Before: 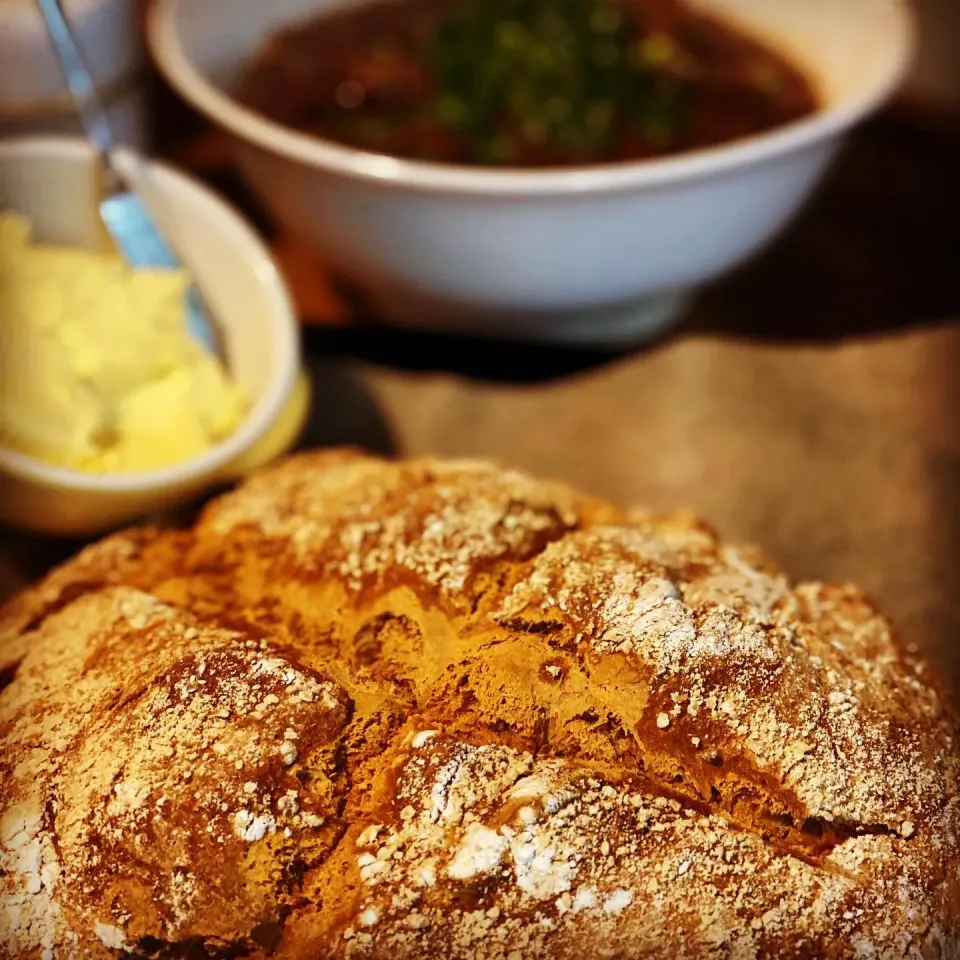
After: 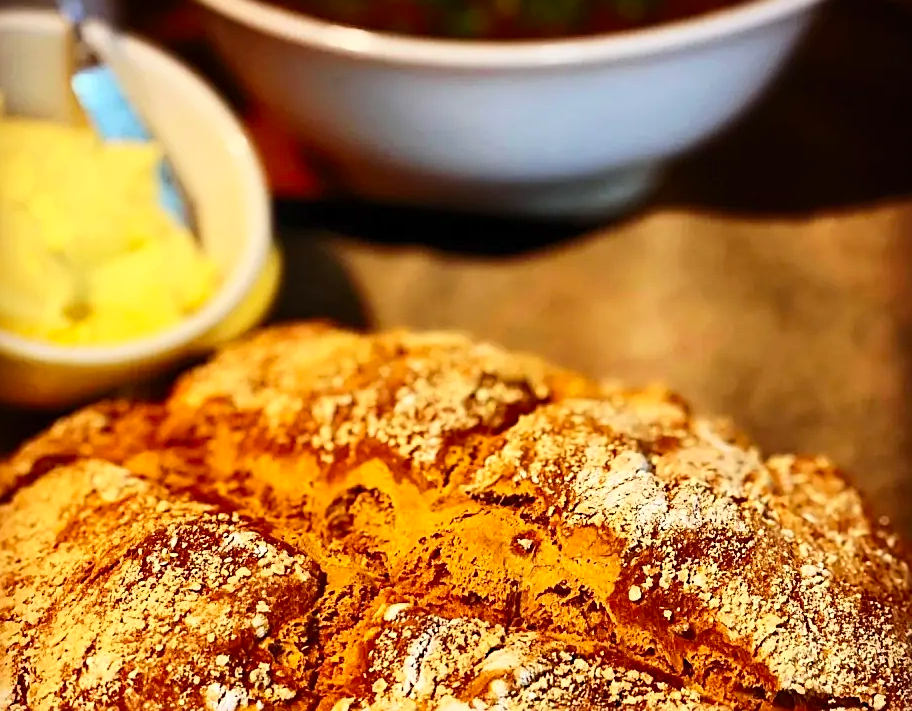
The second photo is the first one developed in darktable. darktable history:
sharpen: on, module defaults
crop and rotate: left 2.991%, top 13.302%, right 1.981%, bottom 12.636%
levels: levels [0, 0.499, 1]
contrast brightness saturation: contrast 0.23, brightness 0.1, saturation 0.29
